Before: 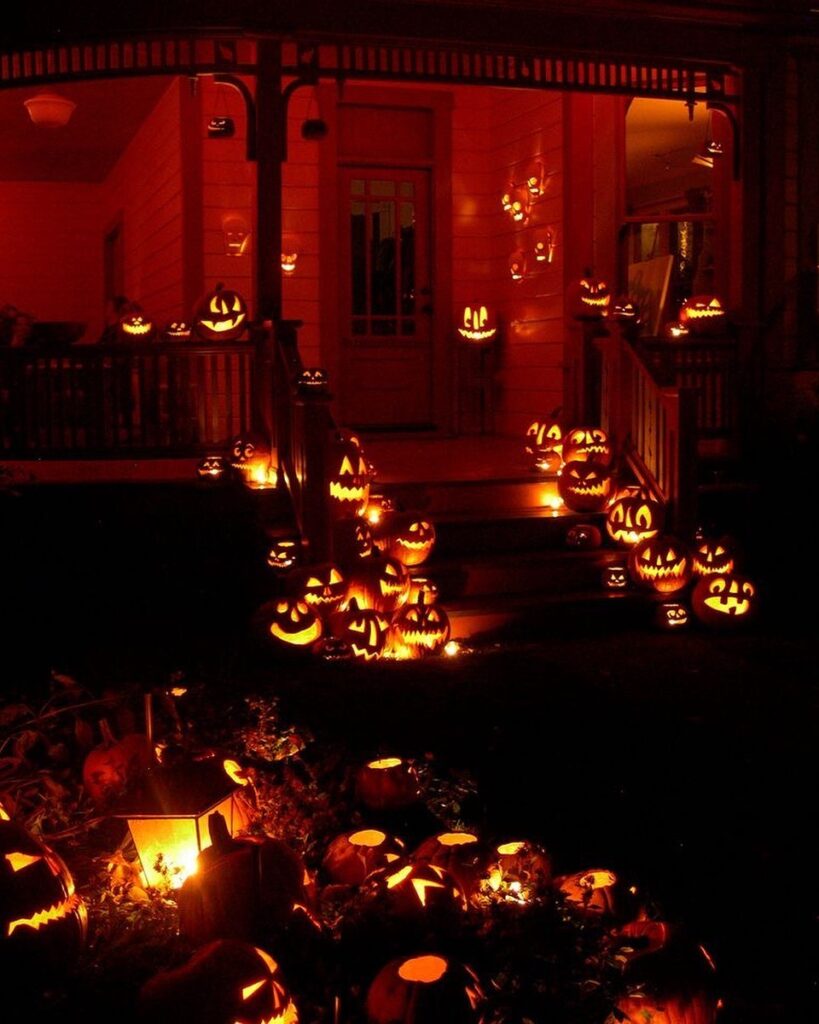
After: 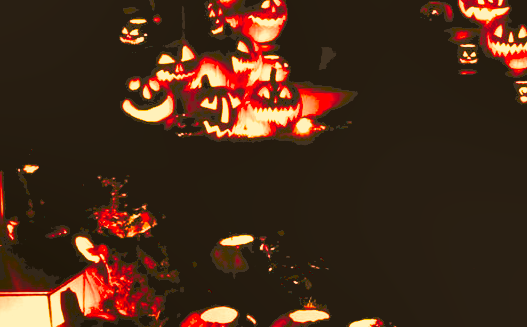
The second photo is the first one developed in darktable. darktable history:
crop: left 18.091%, top 51.13%, right 17.525%, bottom 16.85%
exposure: black level correction 0.01, exposure 1 EV, compensate highlight preservation false
filmic rgb: black relative exposure -3.64 EV, white relative exposure 2.44 EV, hardness 3.29
tone curve: curves: ch0 [(0, 0) (0.003, 0.161) (0.011, 0.161) (0.025, 0.161) (0.044, 0.161) (0.069, 0.161) (0.1, 0.161) (0.136, 0.163) (0.177, 0.179) (0.224, 0.207) (0.277, 0.243) (0.335, 0.292) (0.399, 0.361) (0.468, 0.452) (0.543, 0.547) (0.623, 0.638) (0.709, 0.731) (0.801, 0.826) (0.898, 0.911) (1, 1)], preserve colors none
color correction: highlights a* 17.94, highlights b* 35.39, shadows a* 1.48, shadows b* 6.42, saturation 1.01
shadows and highlights: soften with gaussian
contrast brightness saturation: contrast 0.08, saturation 0.02
